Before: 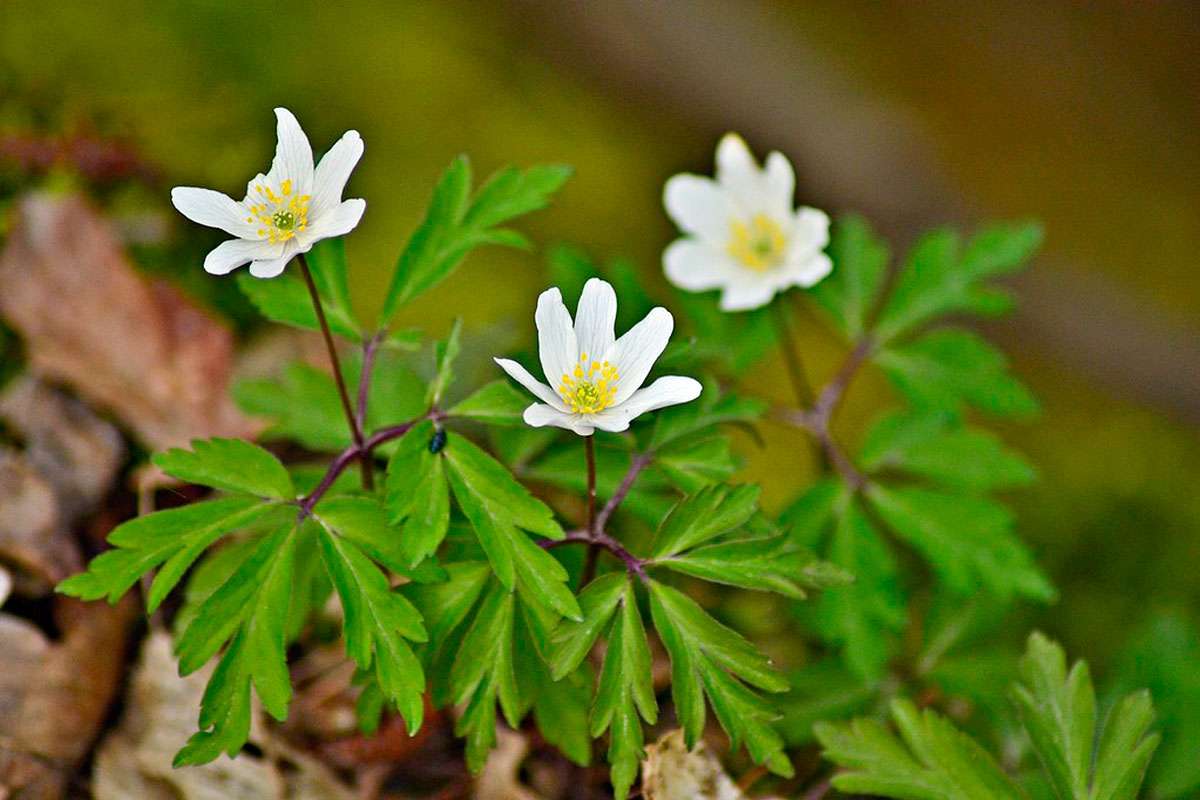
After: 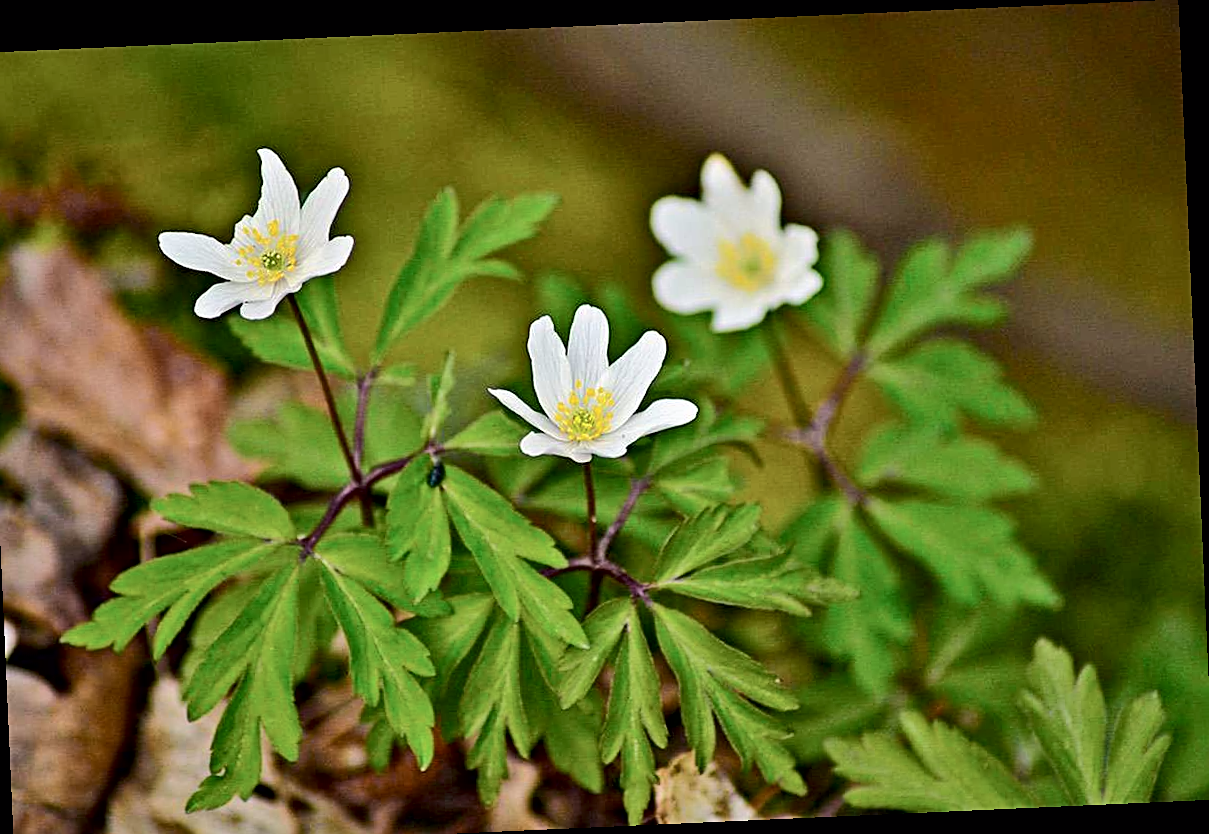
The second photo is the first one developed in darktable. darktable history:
crop: left 1.743%, right 0.268%, bottom 2.011%
rotate and perspective: rotation -2.56°, automatic cropping off
tone curve: curves: ch0 [(0, 0) (0.052, 0.018) (0.236, 0.207) (0.41, 0.417) (0.485, 0.518) (0.54, 0.584) (0.625, 0.666) (0.845, 0.828) (0.994, 0.964)]; ch1 [(0, 0) (0.136, 0.146) (0.317, 0.34) (0.382, 0.408) (0.434, 0.441) (0.472, 0.479) (0.498, 0.501) (0.557, 0.558) (0.616, 0.59) (0.739, 0.7) (1, 1)]; ch2 [(0, 0) (0.352, 0.403) (0.447, 0.466) (0.482, 0.482) (0.528, 0.526) (0.586, 0.577) (0.618, 0.621) (0.785, 0.747) (1, 1)], color space Lab, independent channels, preserve colors none
local contrast: mode bilateral grid, contrast 30, coarseness 25, midtone range 0.2
sharpen: on, module defaults
tone equalizer: on, module defaults
